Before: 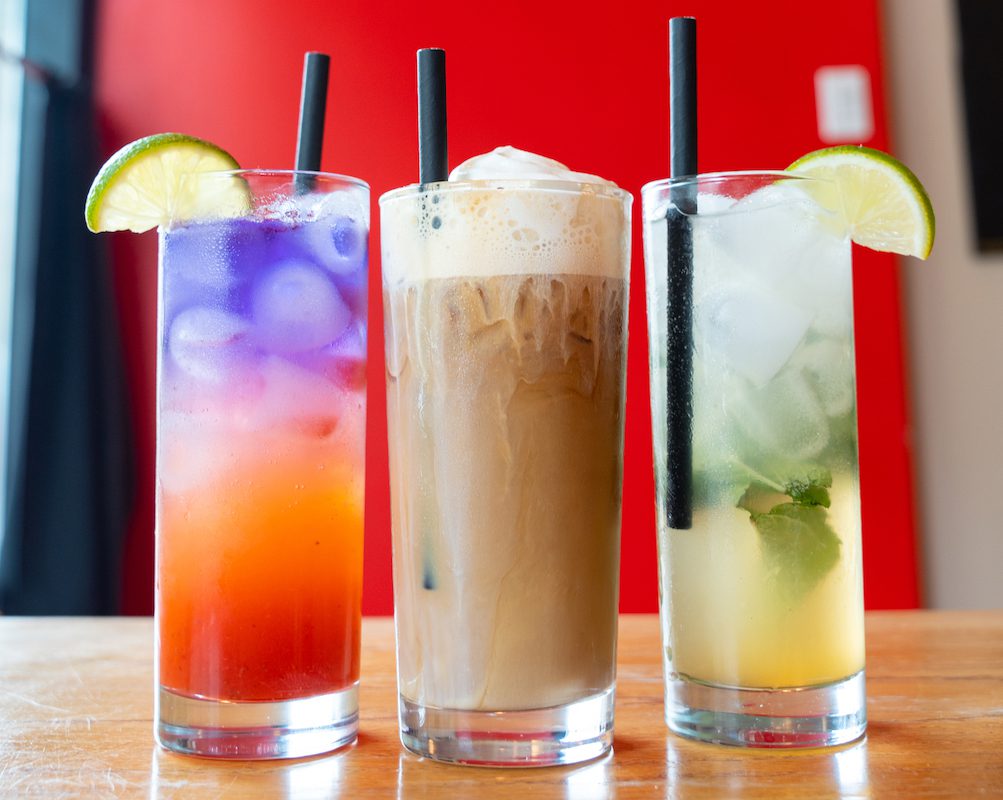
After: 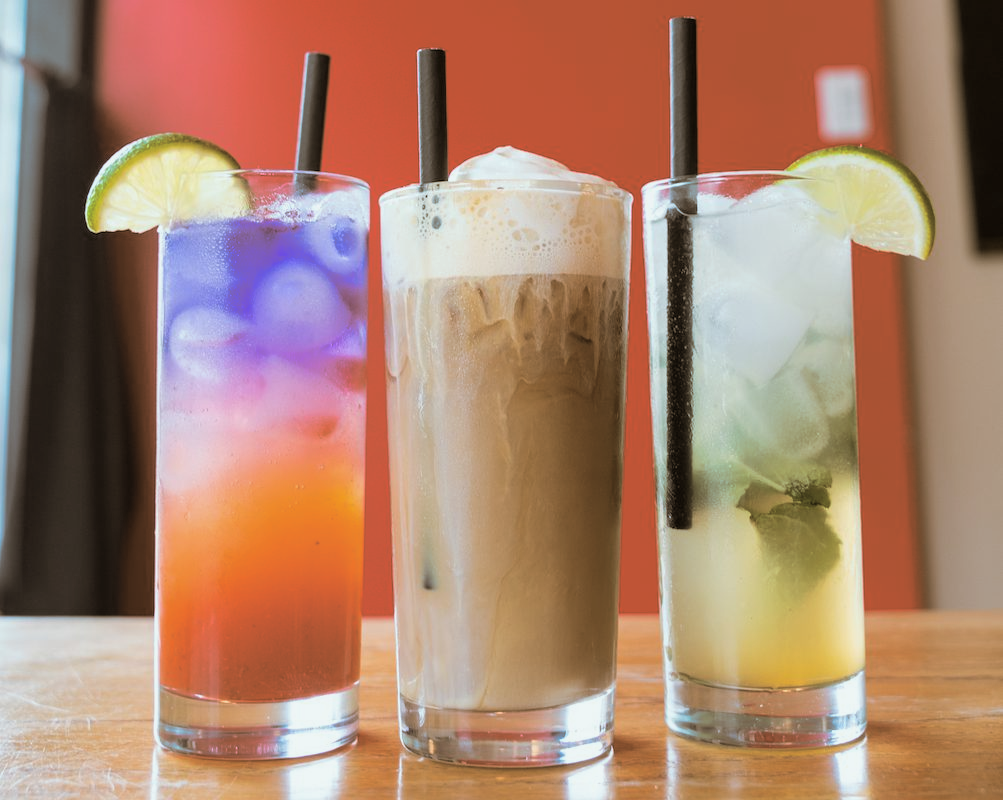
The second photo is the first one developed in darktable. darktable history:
split-toning: shadows › hue 37.98°, highlights › hue 185.58°, balance -55.261
exposure: exposure -0.153 EV, compensate highlight preservation false
